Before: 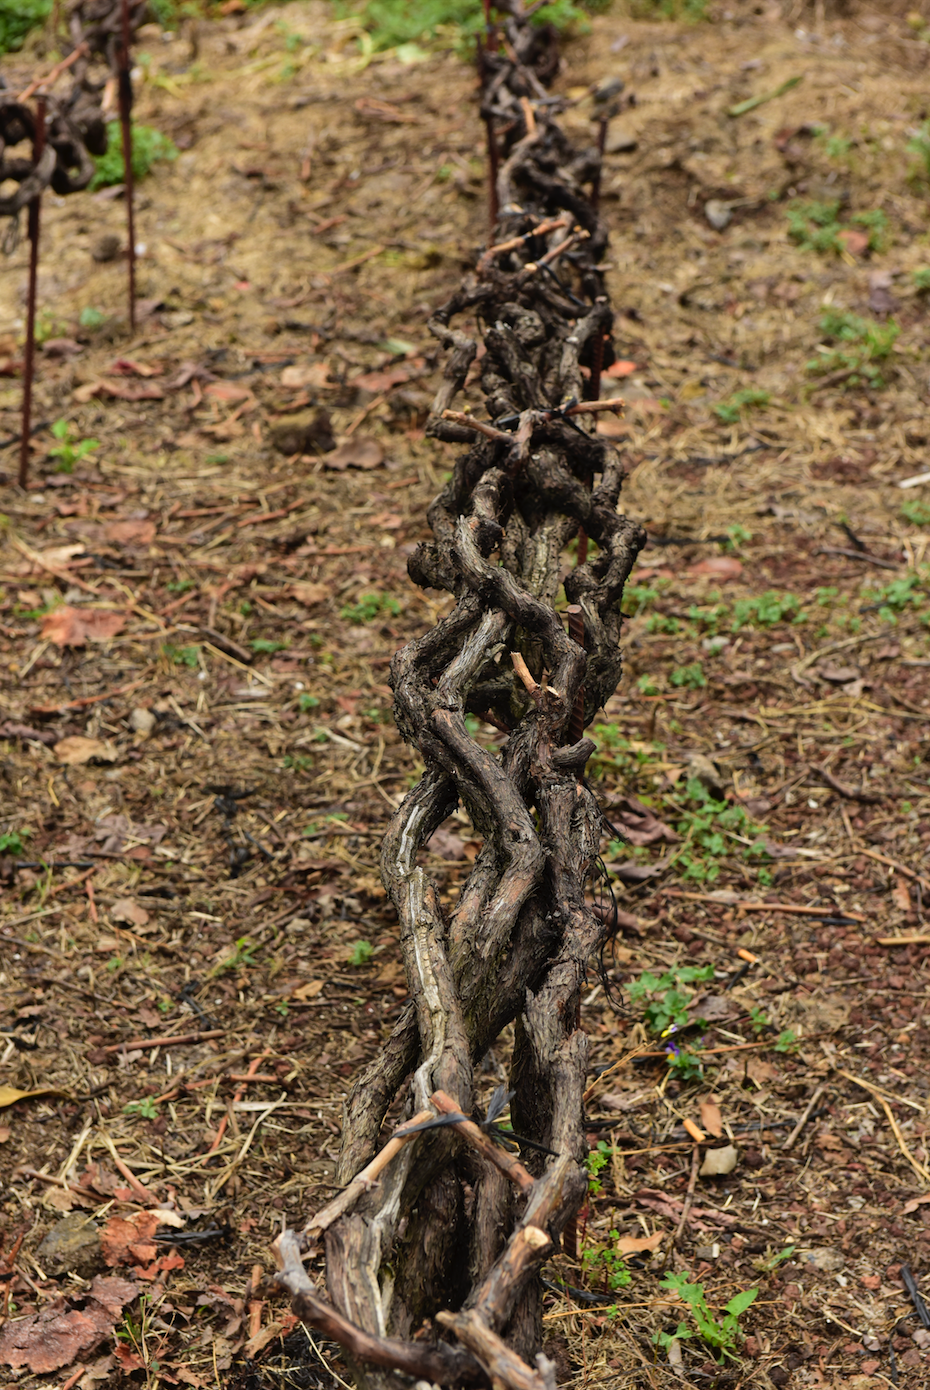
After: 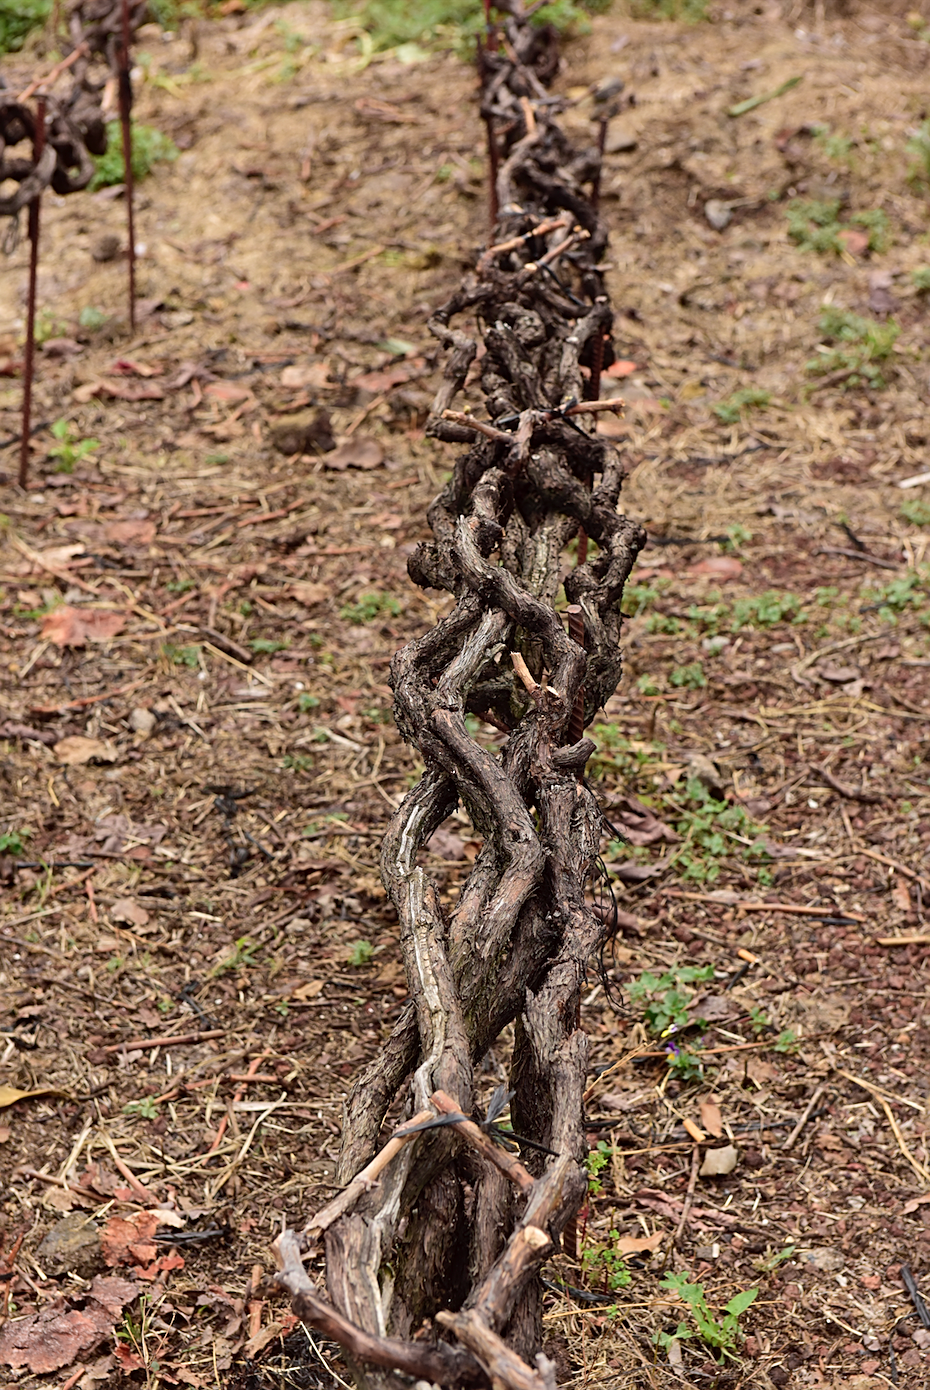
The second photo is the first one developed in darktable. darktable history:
sharpen: on, module defaults
tone curve: curves: ch0 [(0, 0) (0.253, 0.237) (1, 1)]; ch1 [(0, 0) (0.401, 0.42) (0.442, 0.47) (0.491, 0.495) (0.511, 0.523) (0.557, 0.565) (0.66, 0.683) (1, 1)]; ch2 [(0, 0) (0.394, 0.413) (0.5, 0.5) (0.578, 0.568) (1, 1)], color space Lab, independent channels, preserve colors none
